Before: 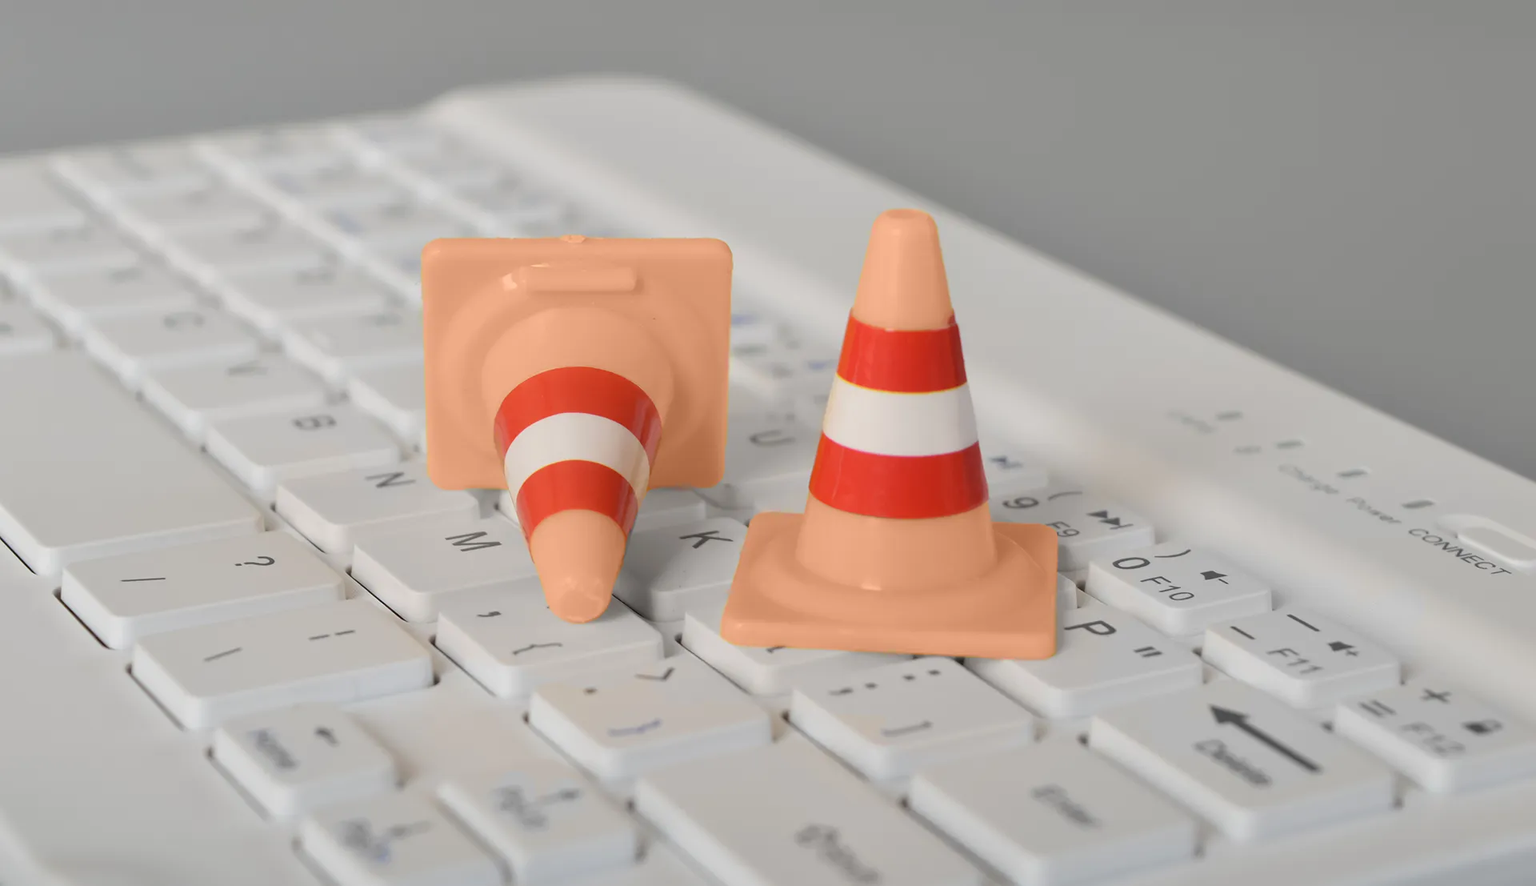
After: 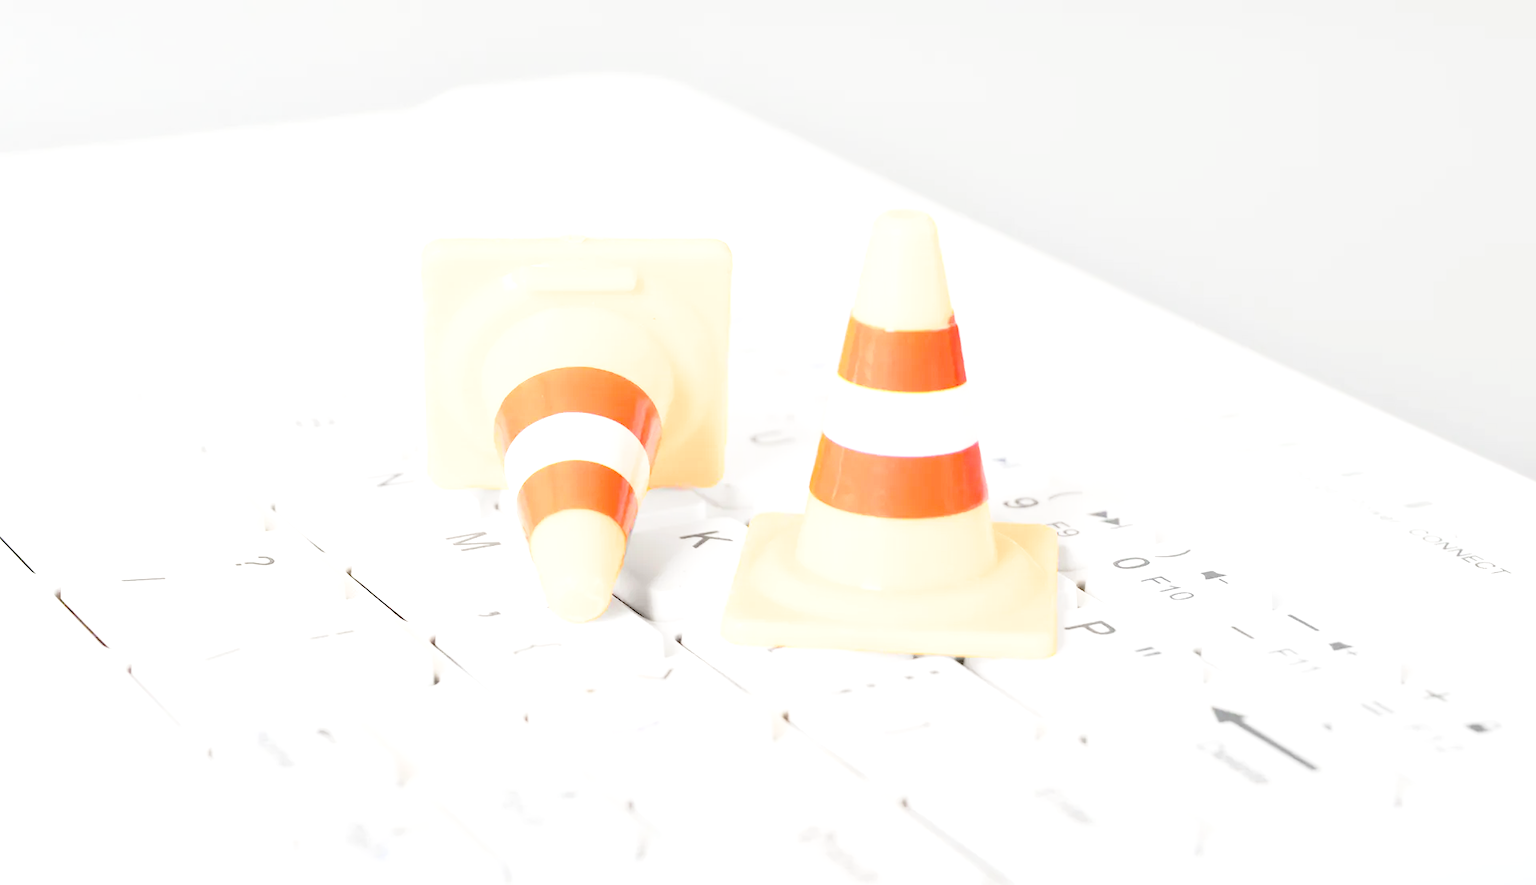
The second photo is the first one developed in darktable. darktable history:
exposure: black level correction 0, exposure 1.45 EV, compensate exposure bias true, compensate highlight preservation false
base curve: curves: ch0 [(0, 0) (0.028, 0.03) (0.121, 0.232) (0.46, 0.748) (0.859, 0.968) (1, 1)], preserve colors none
